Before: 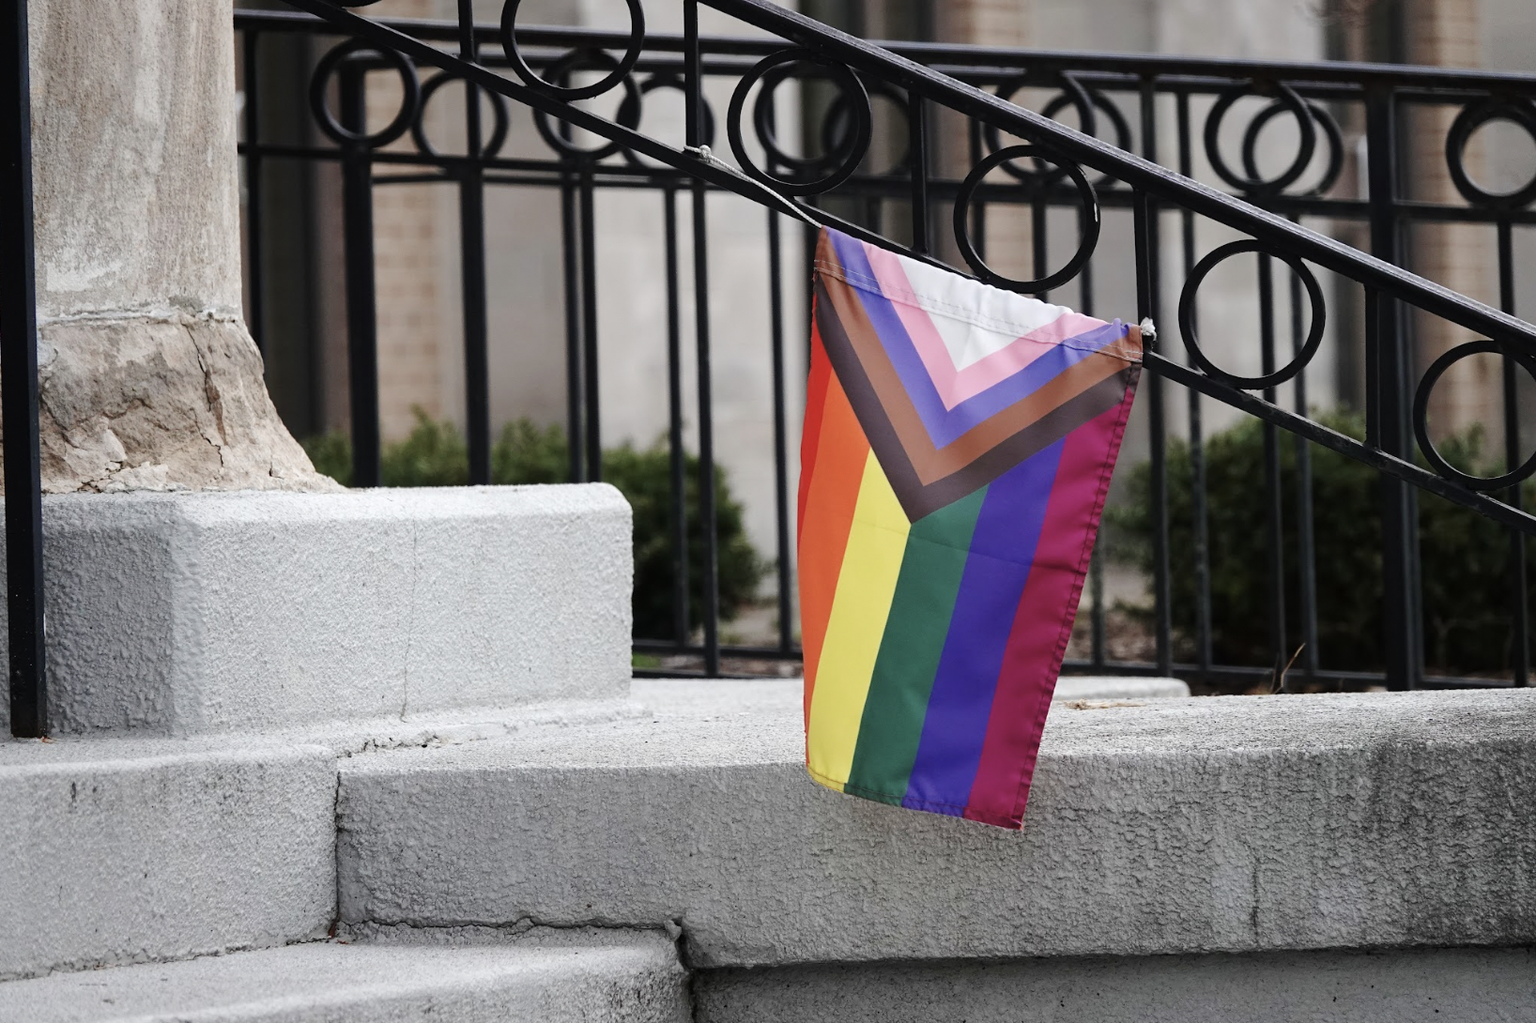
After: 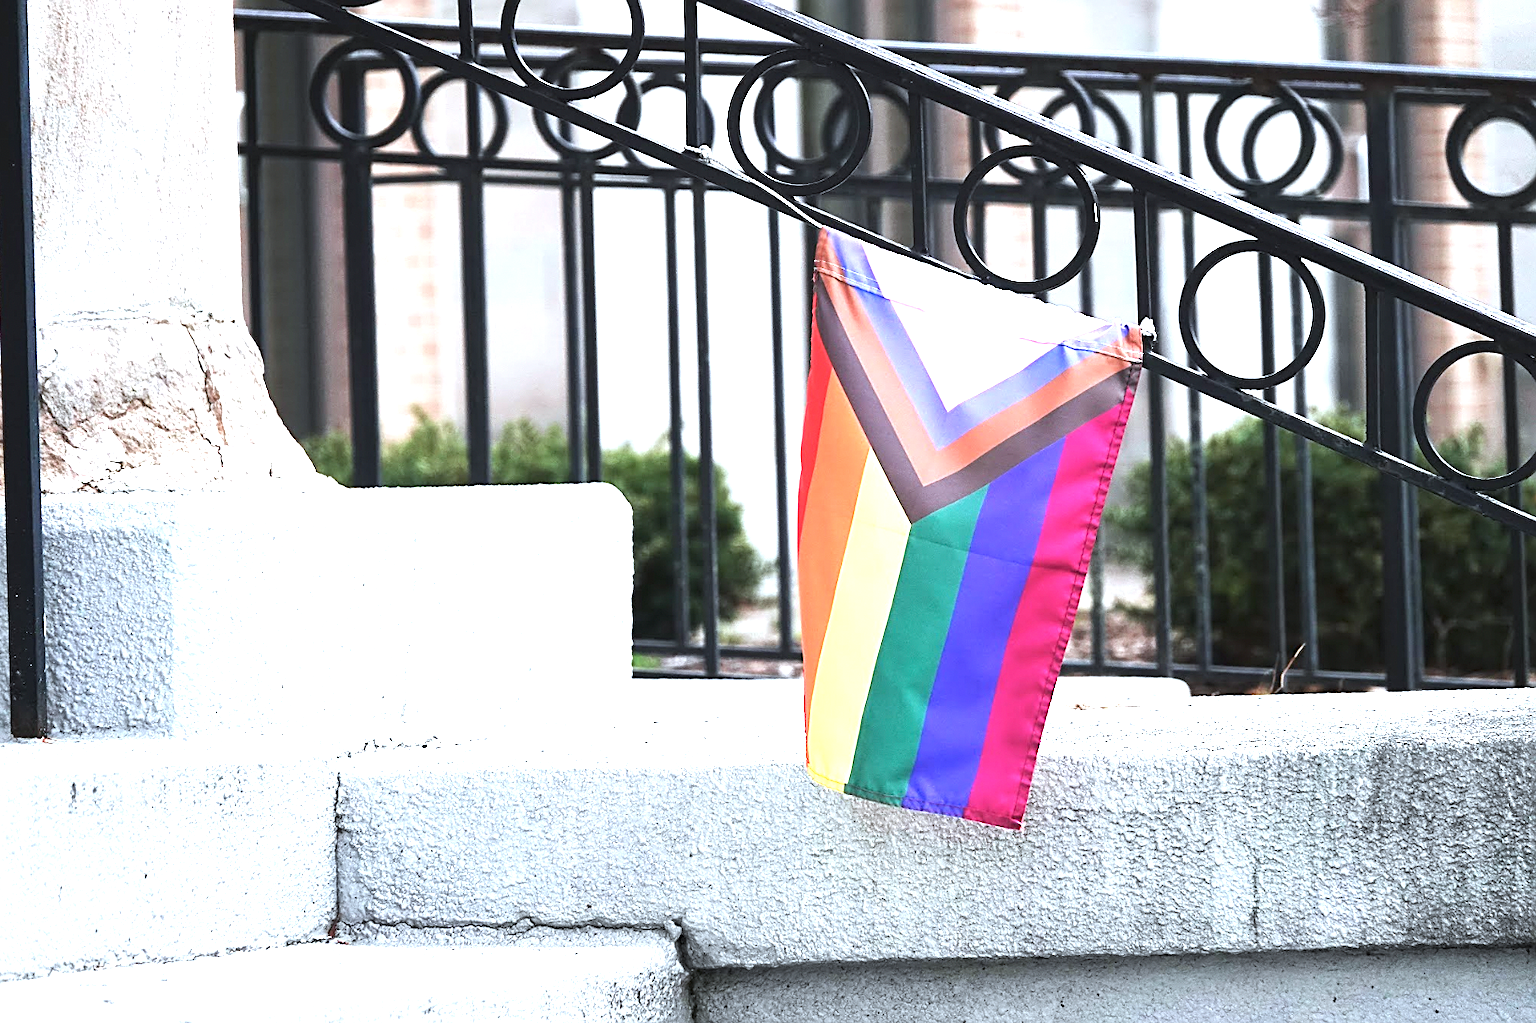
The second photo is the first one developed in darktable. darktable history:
exposure: black level correction 0, exposure 1.885 EV, compensate highlight preservation false
color correction: highlights a* -4.05, highlights b* -10.86
sharpen: on, module defaults
